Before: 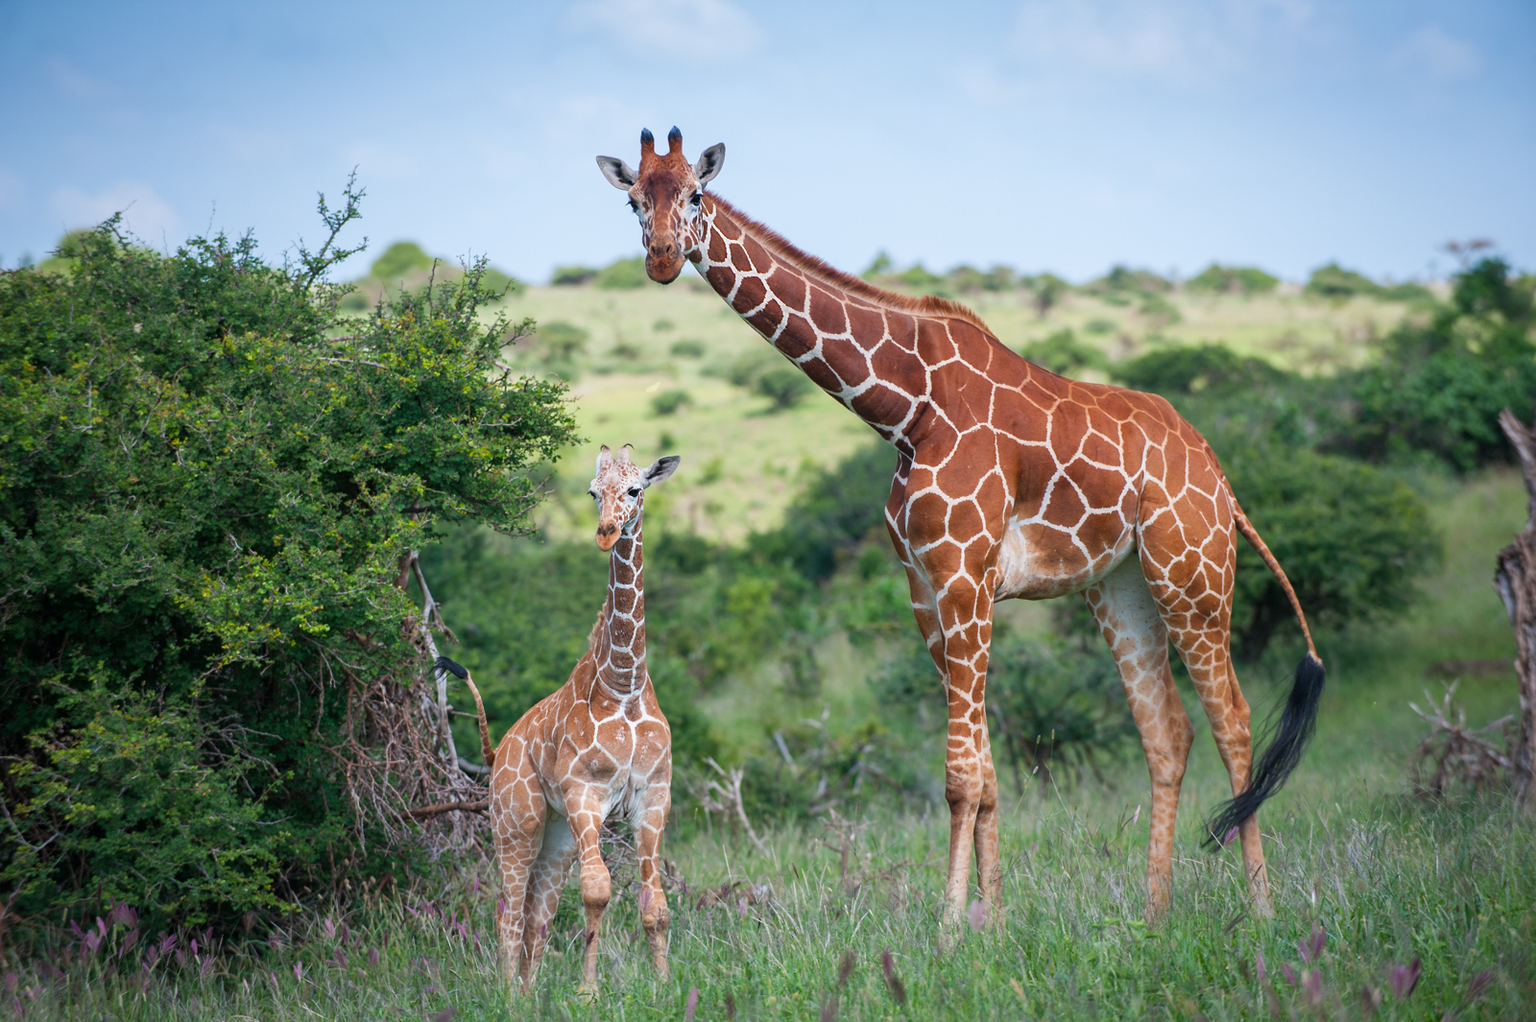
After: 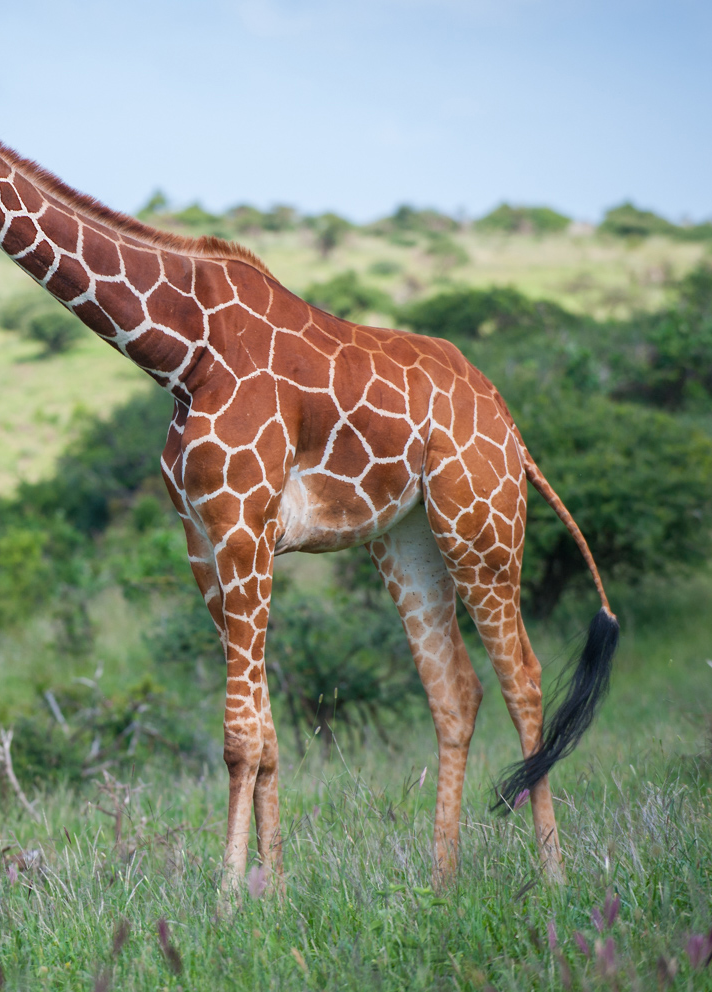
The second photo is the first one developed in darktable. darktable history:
crop: left 47.583%, top 6.806%, right 7.88%
